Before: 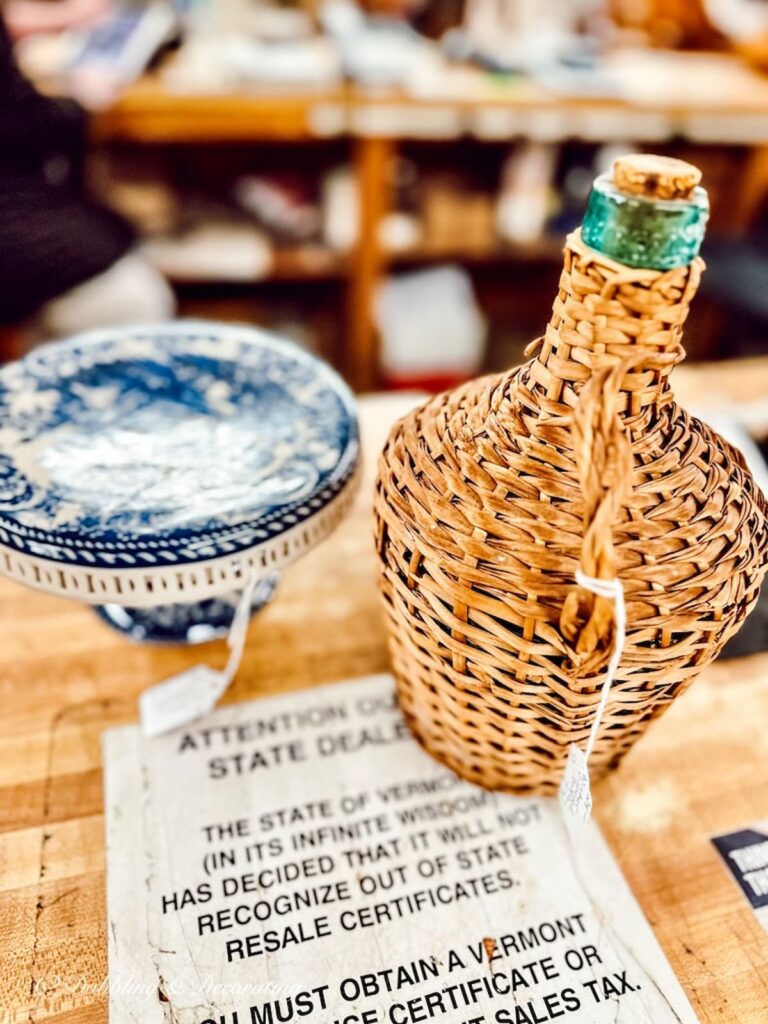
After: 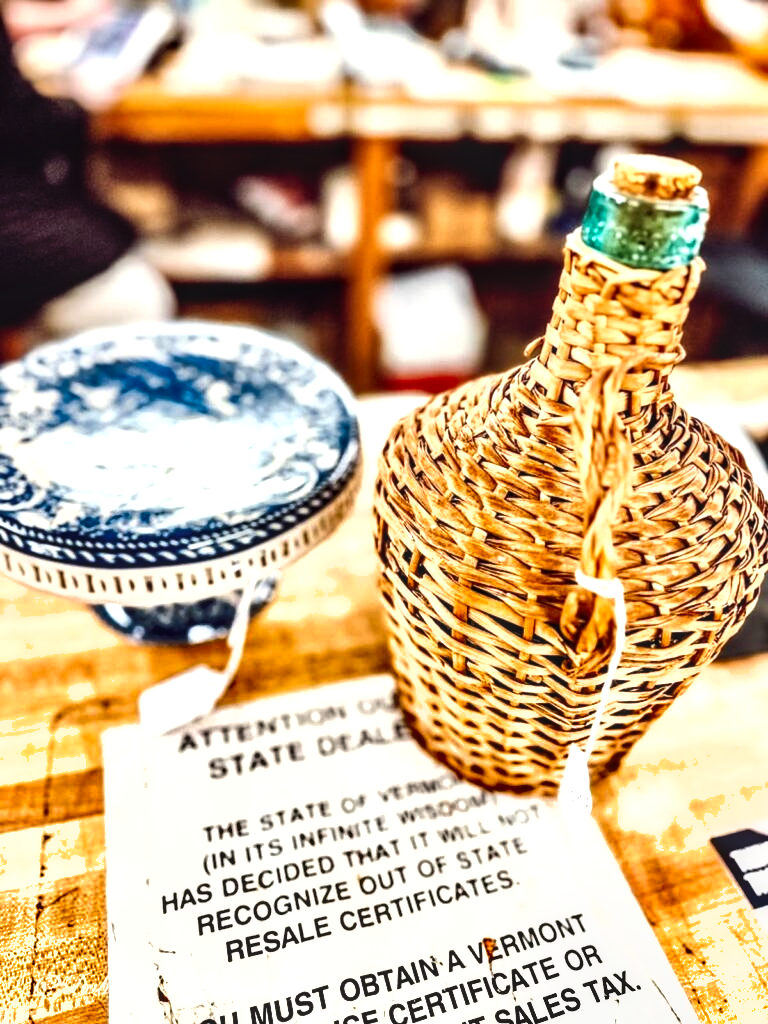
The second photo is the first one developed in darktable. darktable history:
exposure: black level correction 0.001, compensate highlight preservation false
shadows and highlights: soften with gaussian
local contrast: on, module defaults
tone equalizer: -8 EV -0.778 EV, -7 EV -0.705 EV, -6 EV -0.622 EV, -5 EV -0.4 EV, -3 EV 0.387 EV, -2 EV 0.6 EV, -1 EV 0.679 EV, +0 EV 0.757 EV
